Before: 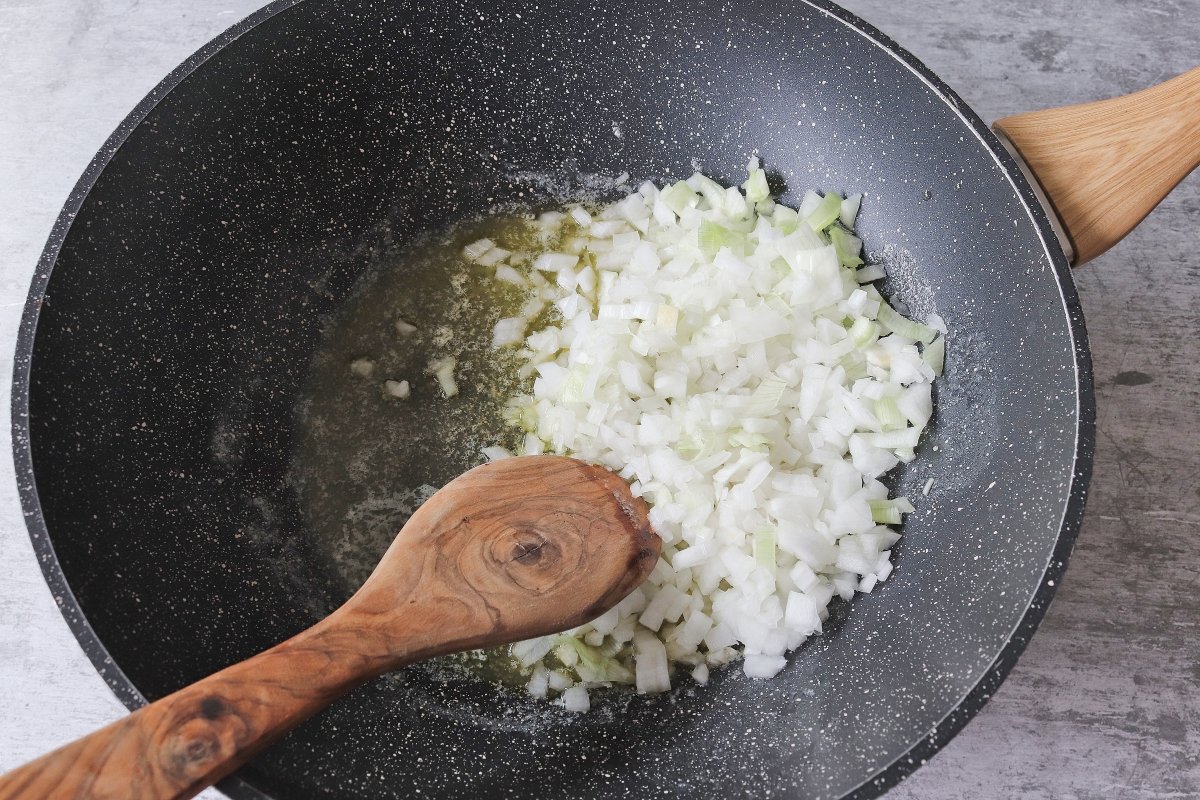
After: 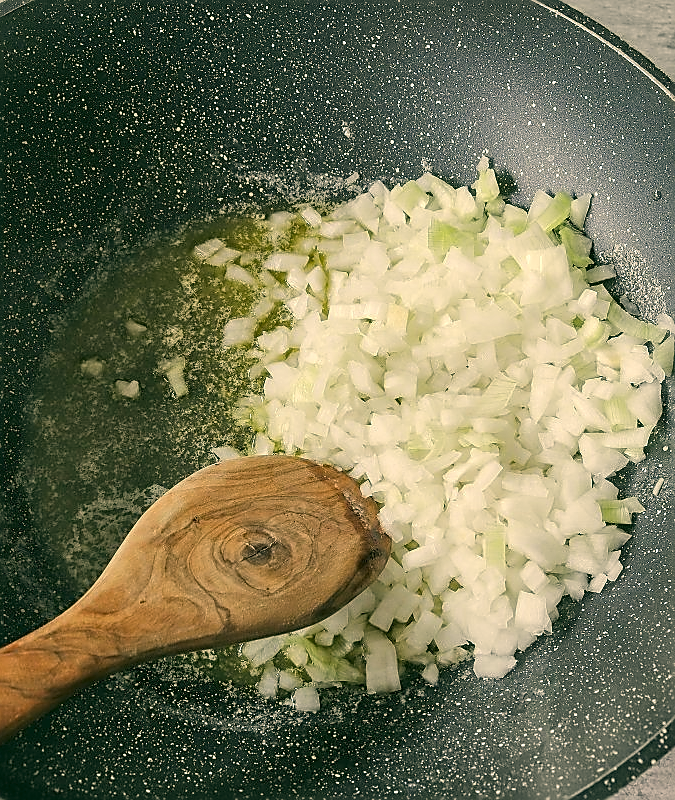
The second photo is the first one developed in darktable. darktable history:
color correction: highlights a* 5.3, highlights b* 24.26, shadows a* -15.58, shadows b* 4.02
sharpen: radius 1.4, amount 1.25, threshold 0.7
color balance: contrast -0.5%
crop and rotate: left 22.516%, right 21.234%
local contrast: on, module defaults
